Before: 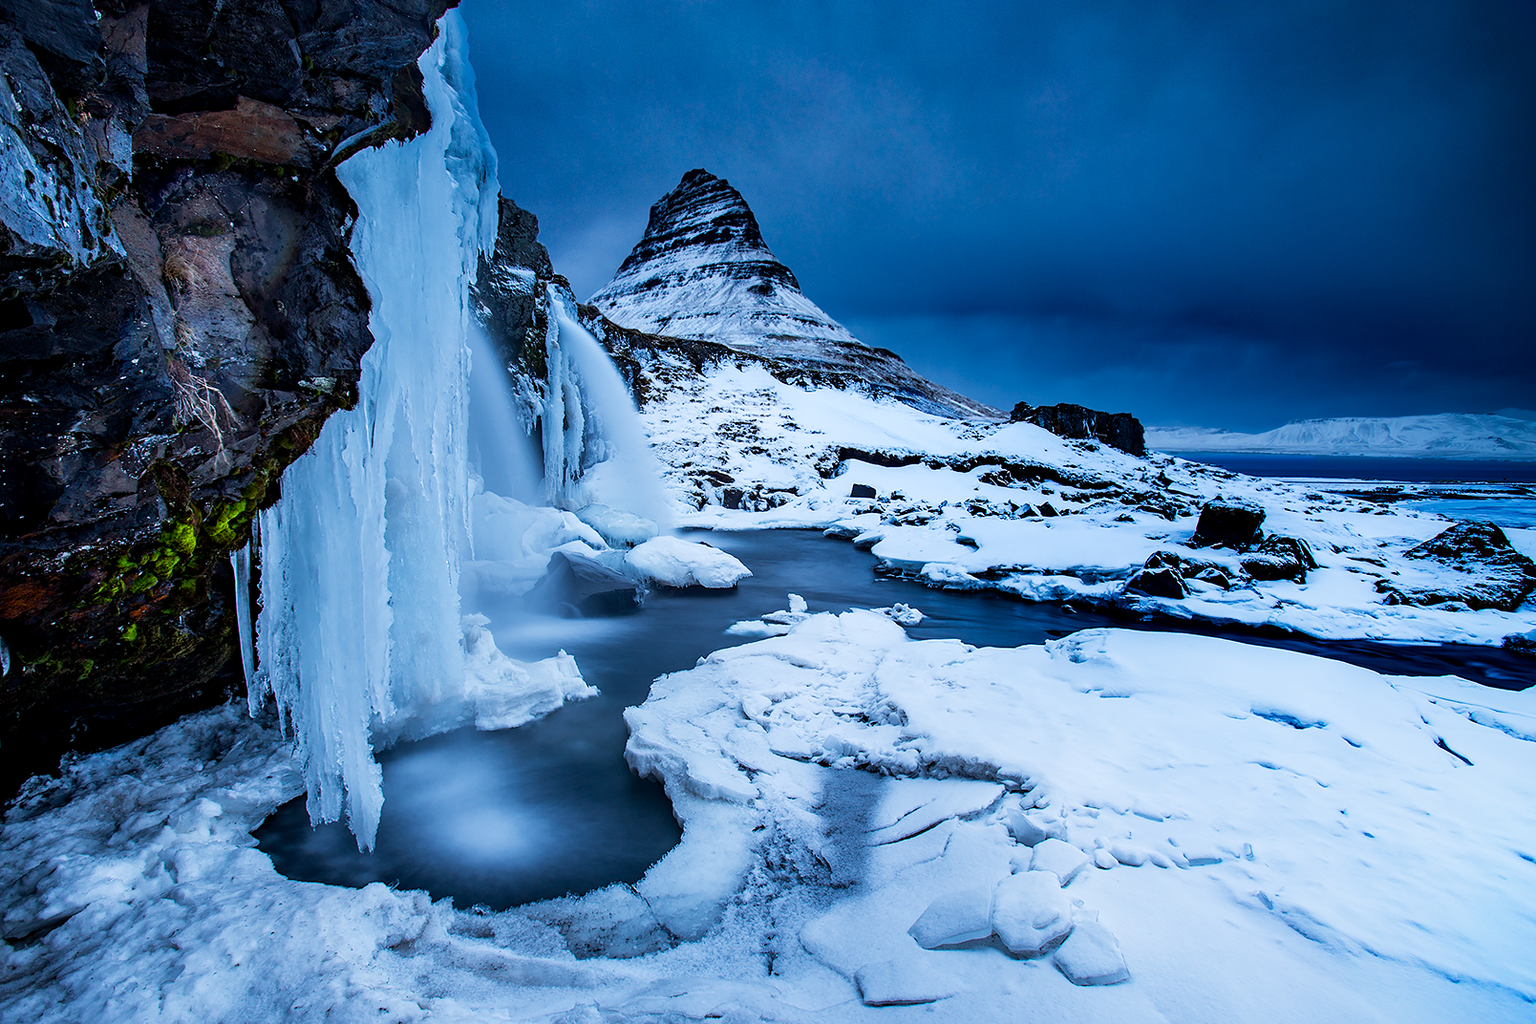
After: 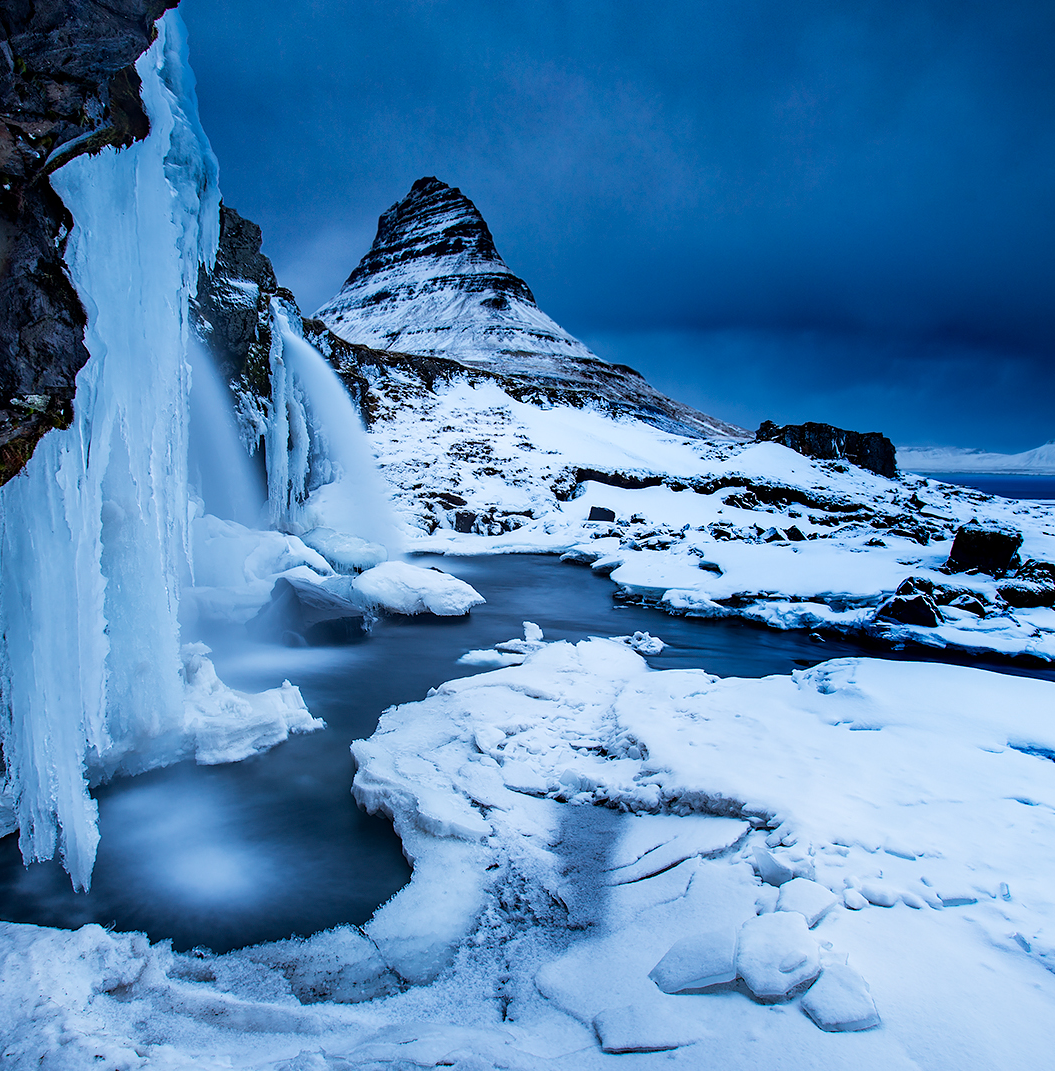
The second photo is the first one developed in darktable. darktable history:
crop and rotate: left 18.825%, right 15.547%
